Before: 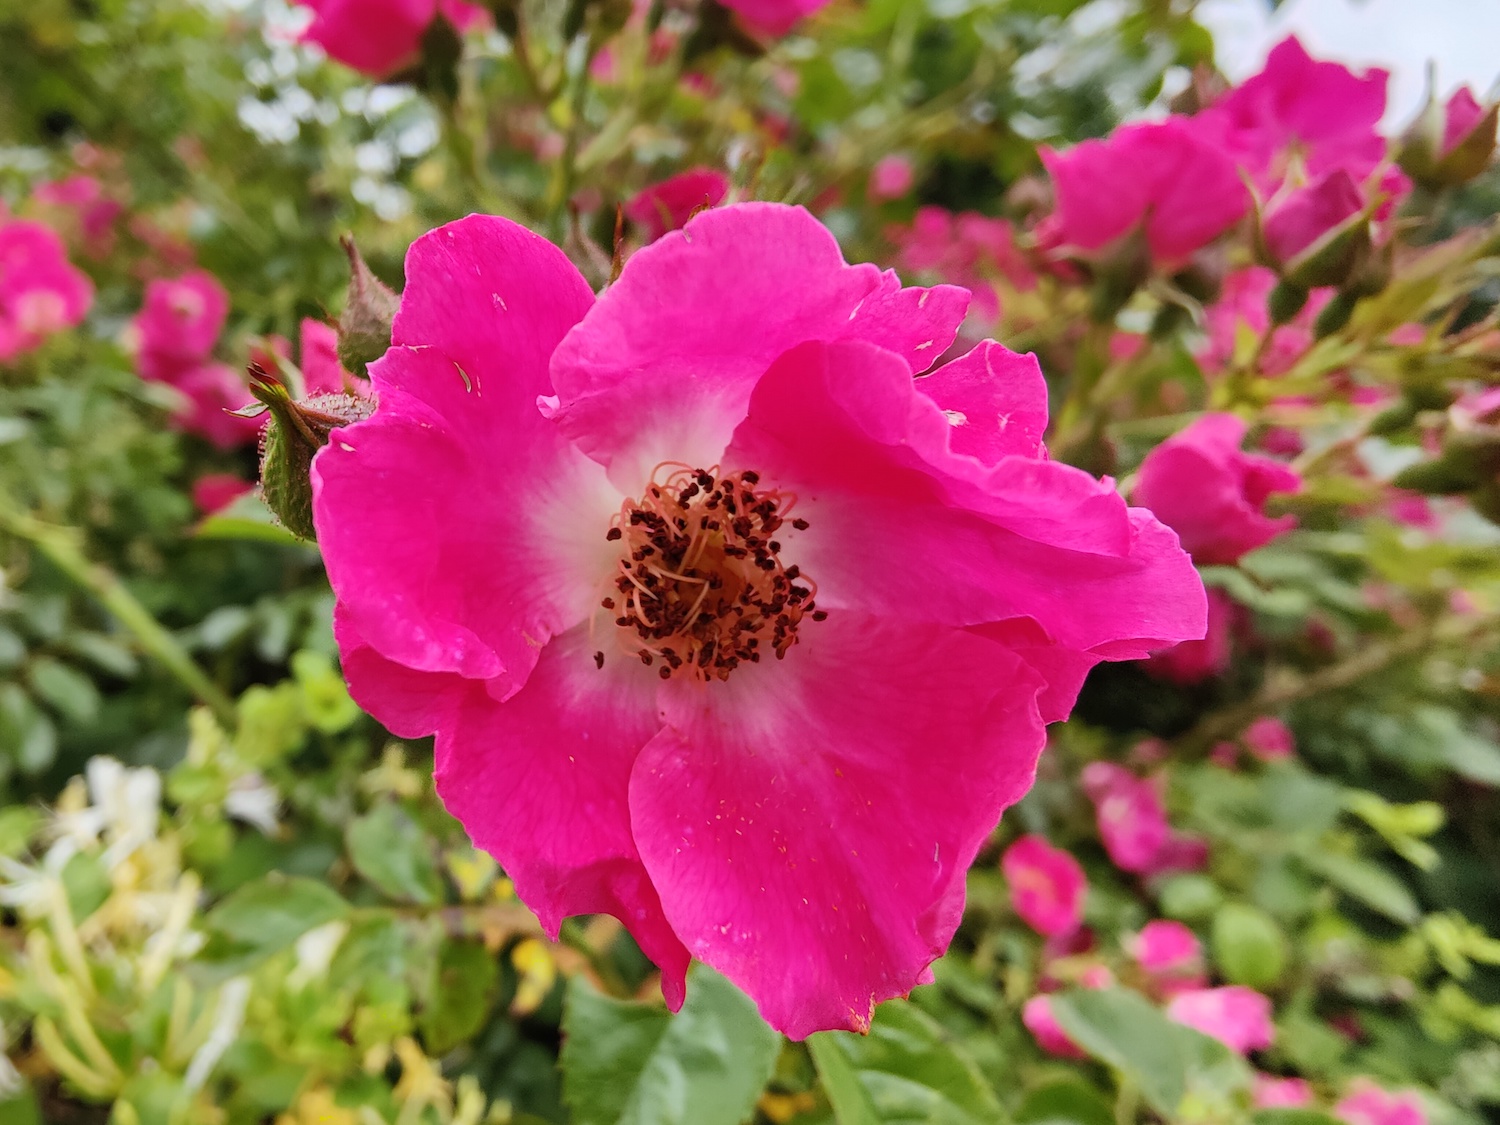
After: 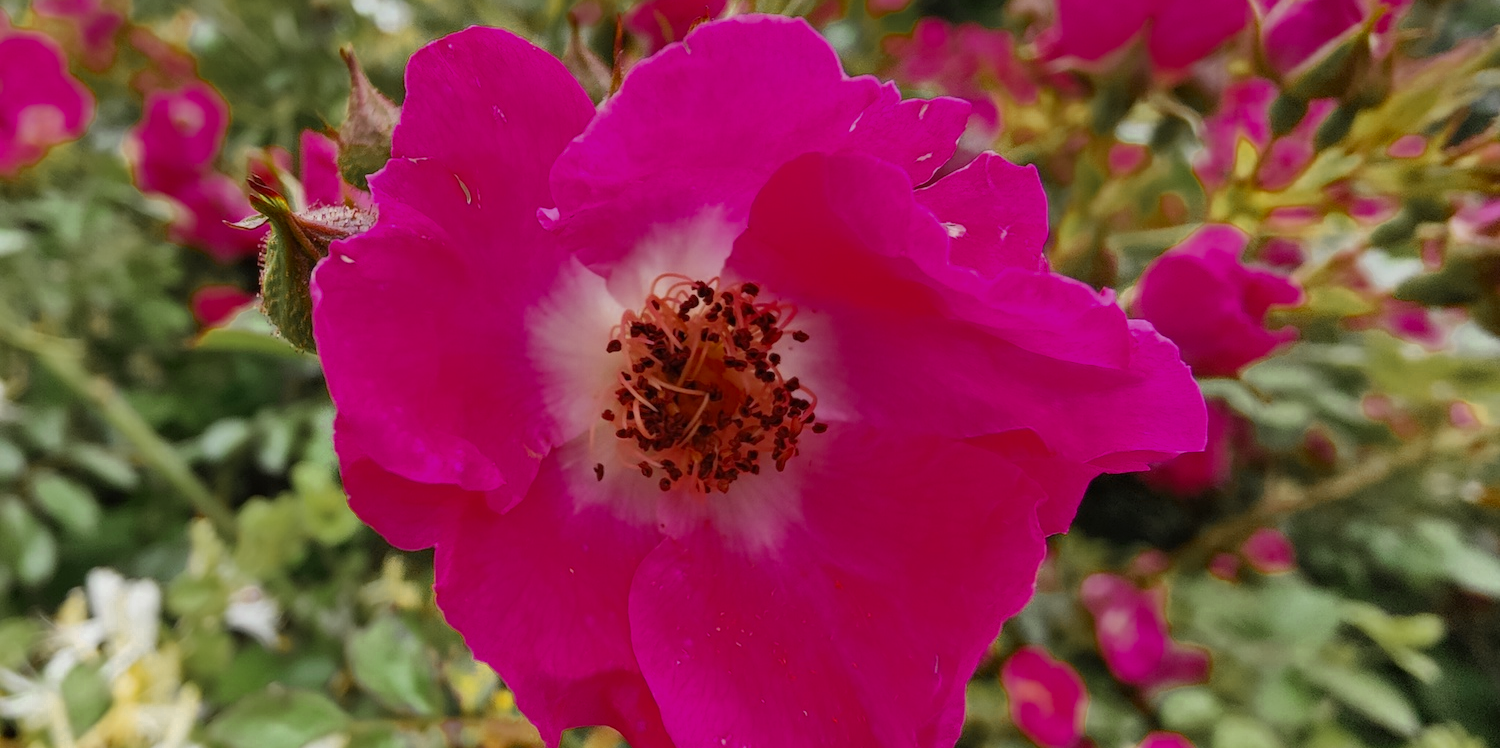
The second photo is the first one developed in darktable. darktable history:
crop: top 16.727%, bottom 16.727%
color zones: curves: ch0 [(0.11, 0.396) (0.195, 0.36) (0.25, 0.5) (0.303, 0.412) (0.357, 0.544) (0.75, 0.5) (0.967, 0.328)]; ch1 [(0, 0.468) (0.112, 0.512) (0.202, 0.6) (0.25, 0.5) (0.307, 0.352) (0.357, 0.544) (0.75, 0.5) (0.963, 0.524)]
